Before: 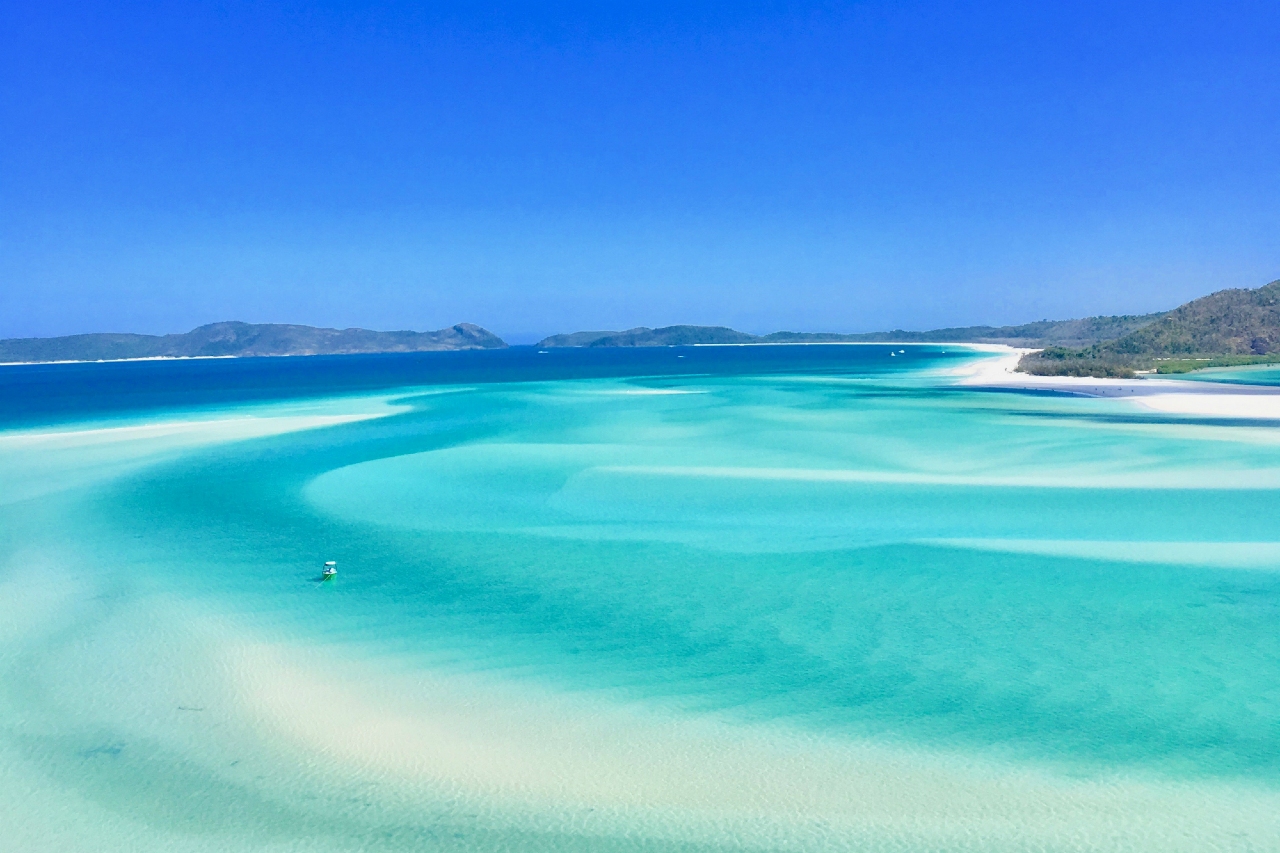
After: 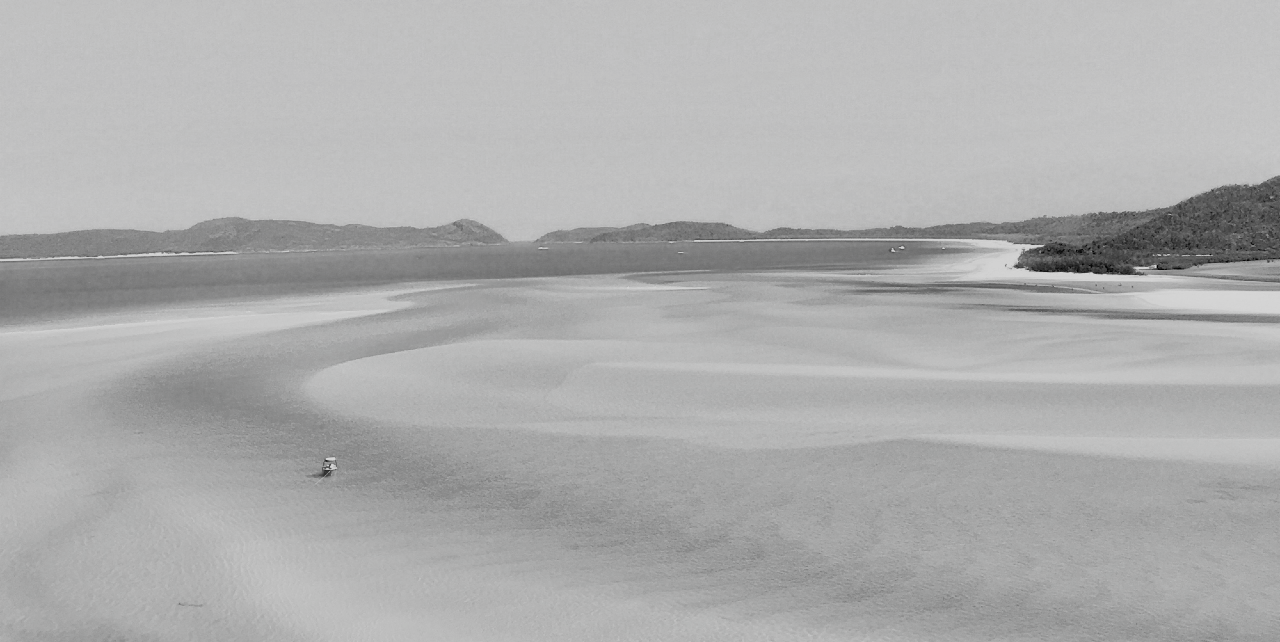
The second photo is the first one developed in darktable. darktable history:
crop and rotate: top 12.362%, bottom 12.279%
tone equalizer: on, module defaults
exposure: black level correction 0.046, exposure -0.234 EV, compensate exposure bias true, compensate highlight preservation false
shadows and highlights: shadows color adjustment 97.68%, soften with gaussian
filmic rgb: black relative exposure -5.1 EV, white relative exposure 3.5 EV, hardness 3.18, contrast 1.3, highlights saturation mix -49.75%, color science v4 (2020)
